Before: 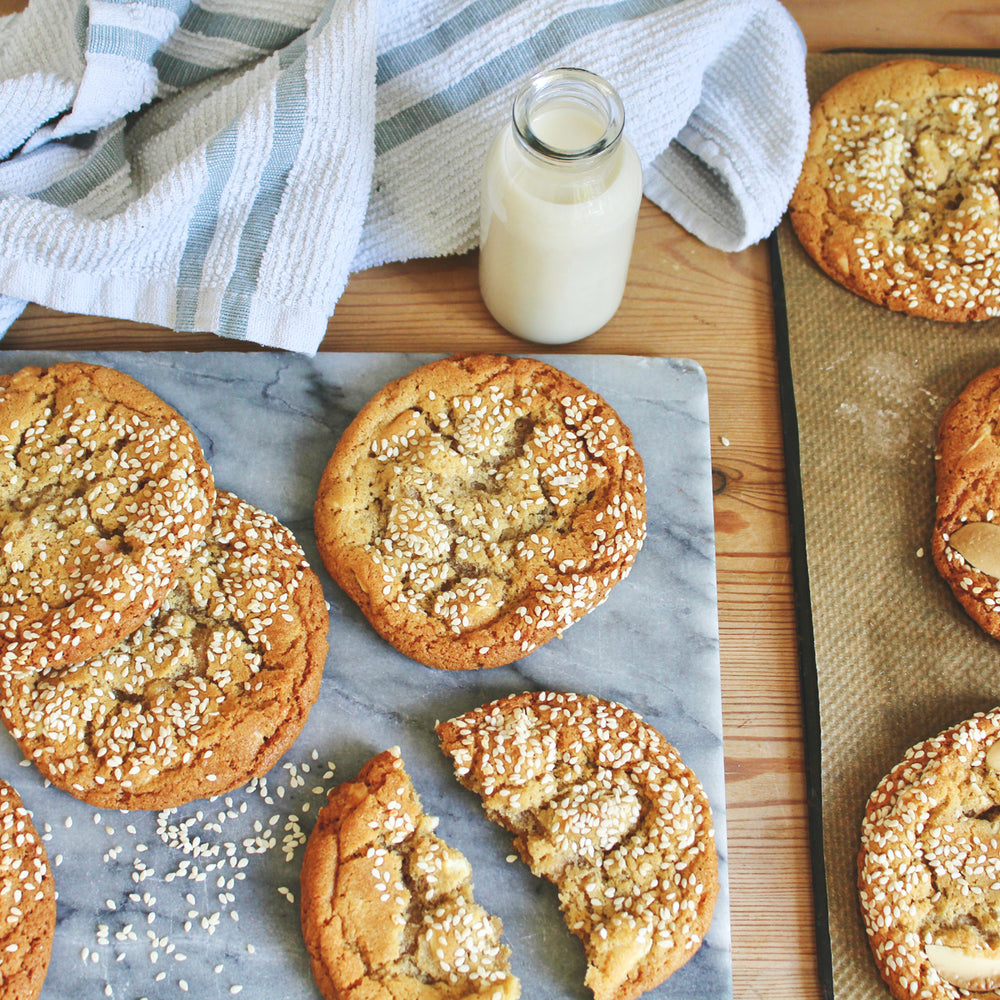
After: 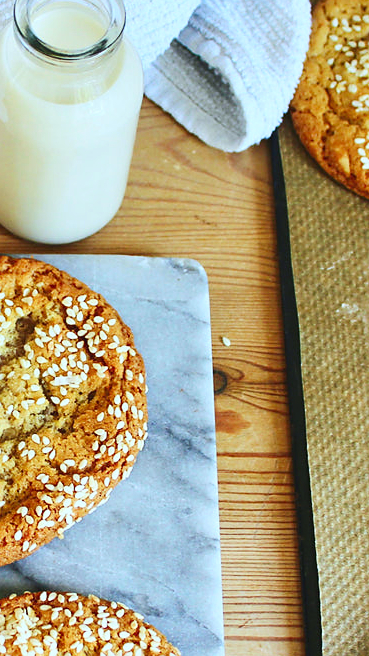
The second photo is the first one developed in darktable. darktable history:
contrast brightness saturation: contrast 0.16, saturation 0.32
shadows and highlights: shadows -30, highlights 30
sharpen: radius 1.458, amount 0.398, threshold 1.271
crop and rotate: left 49.936%, top 10.094%, right 13.136%, bottom 24.256%
white balance: red 0.925, blue 1.046
